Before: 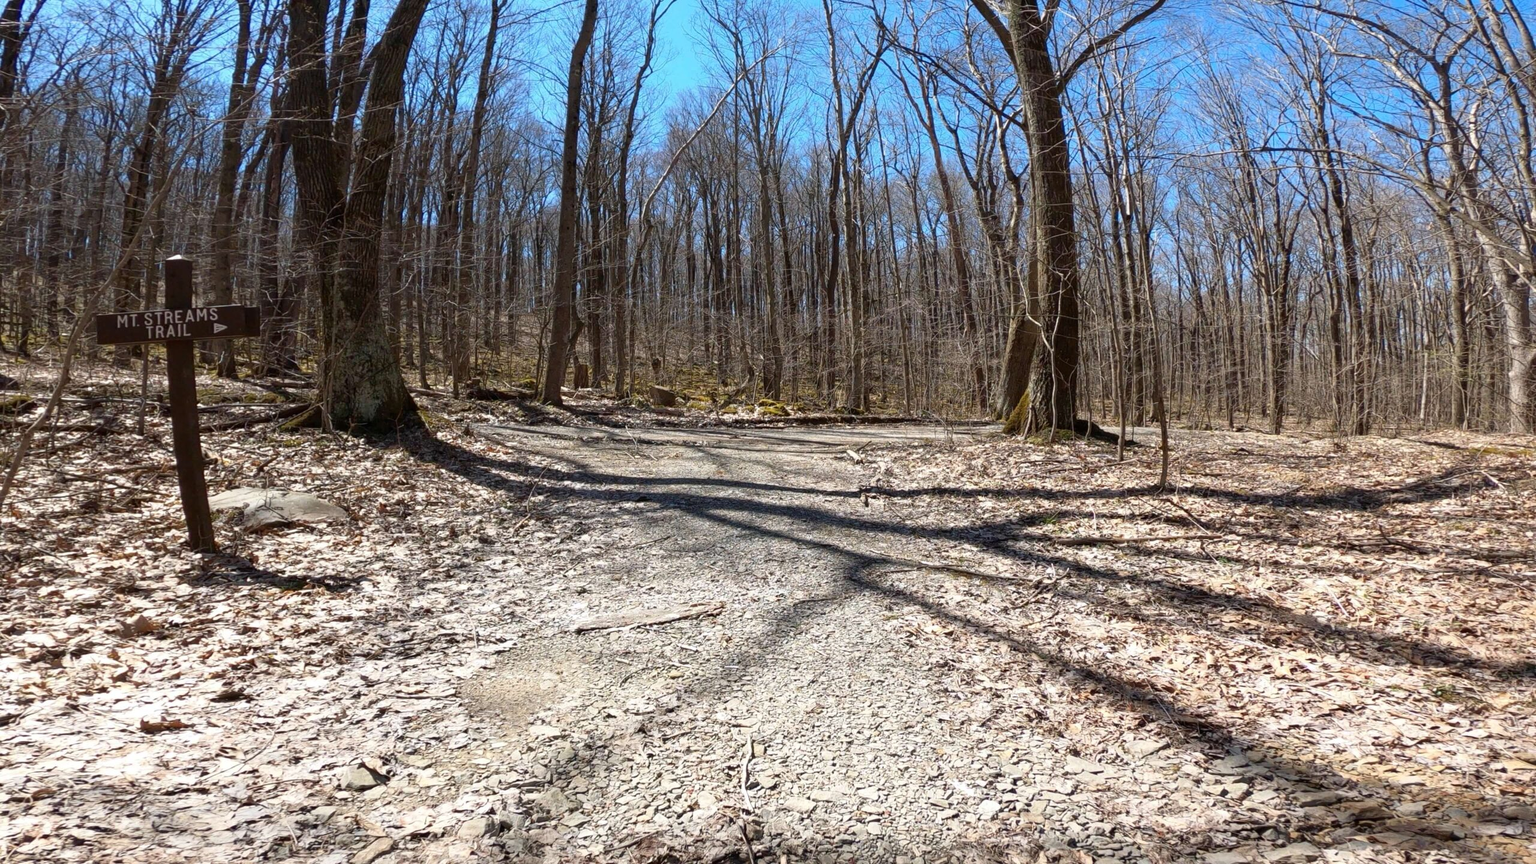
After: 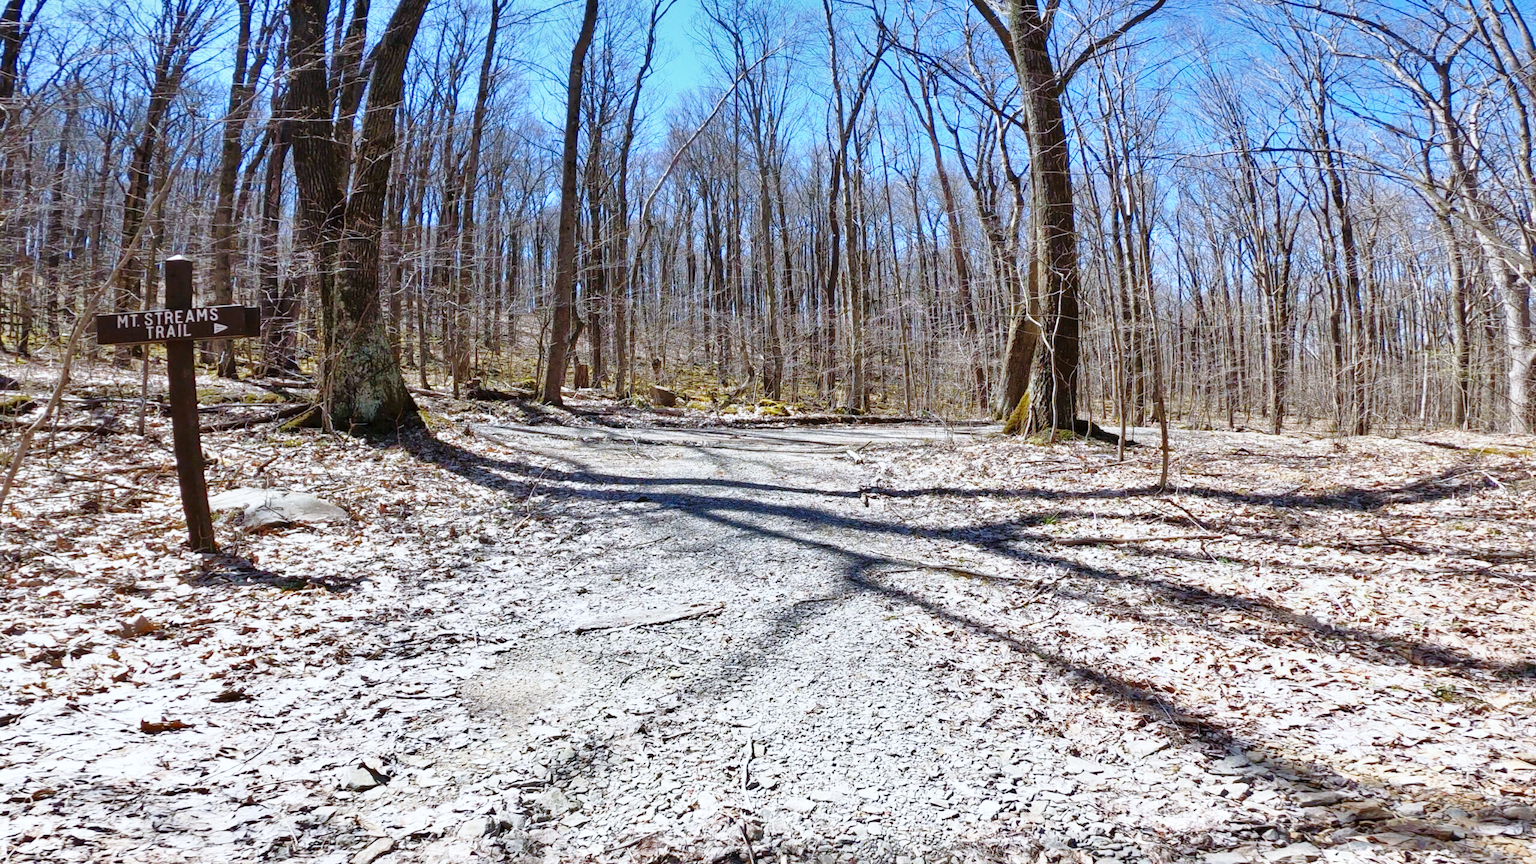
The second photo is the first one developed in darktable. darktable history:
base curve: curves: ch0 [(0, 0) (0.028, 0.03) (0.121, 0.232) (0.46, 0.748) (0.859, 0.968) (1, 1)], preserve colors none
shadows and highlights: low approximation 0.01, soften with gaussian
tone equalizer: -8 EV 1 EV, -7 EV 1 EV, -6 EV 1 EV, -5 EV 1 EV, -4 EV 1 EV, -3 EV 0.75 EV, -2 EV 0.5 EV, -1 EV 0.25 EV
graduated density: on, module defaults
white balance: red 0.931, blue 1.11
